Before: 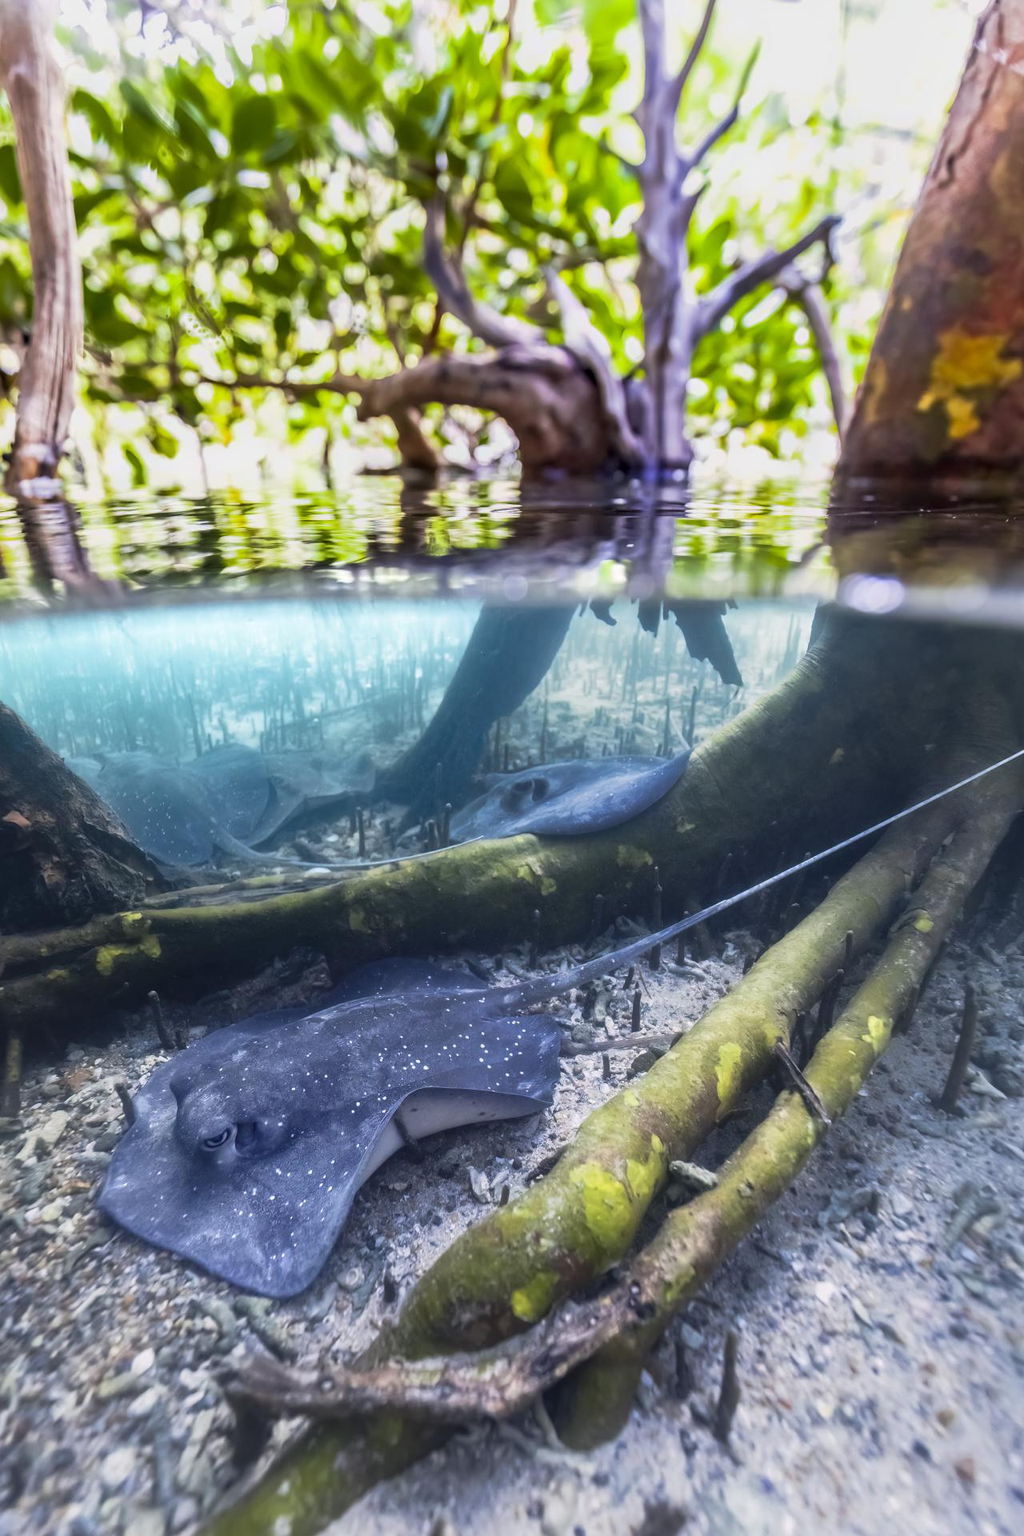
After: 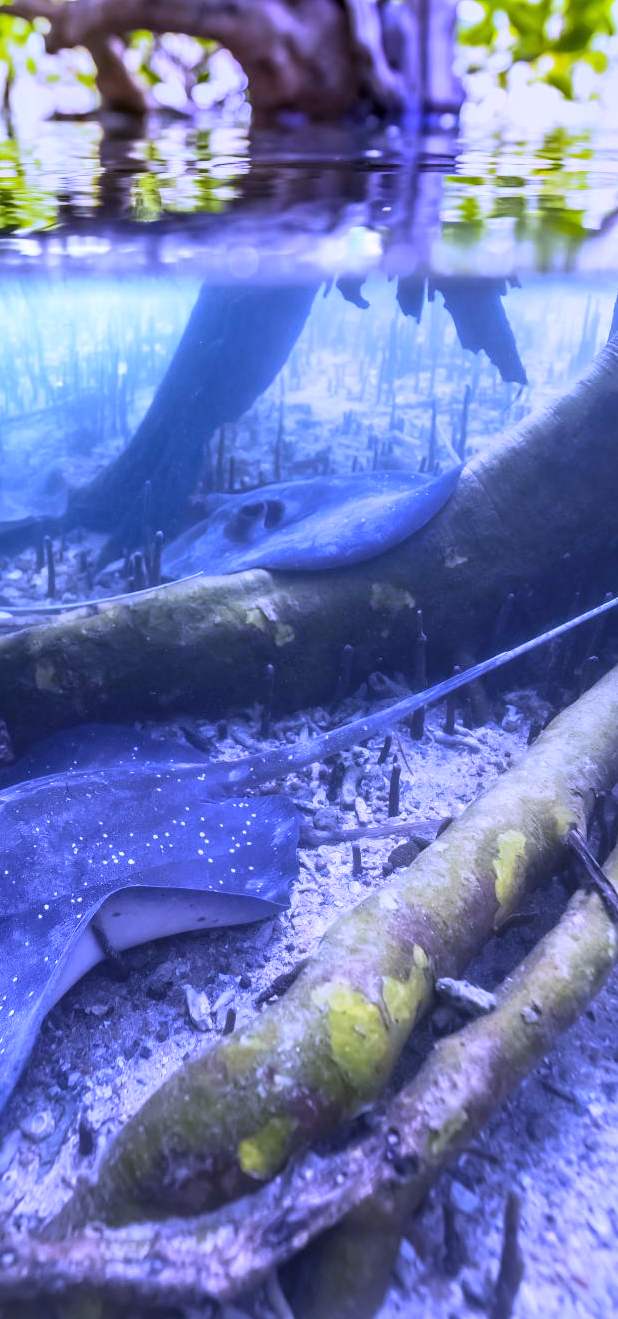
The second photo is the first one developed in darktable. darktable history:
crop: left 31.379%, top 24.658%, right 20.326%, bottom 6.628%
white balance: red 0.98, blue 1.61
